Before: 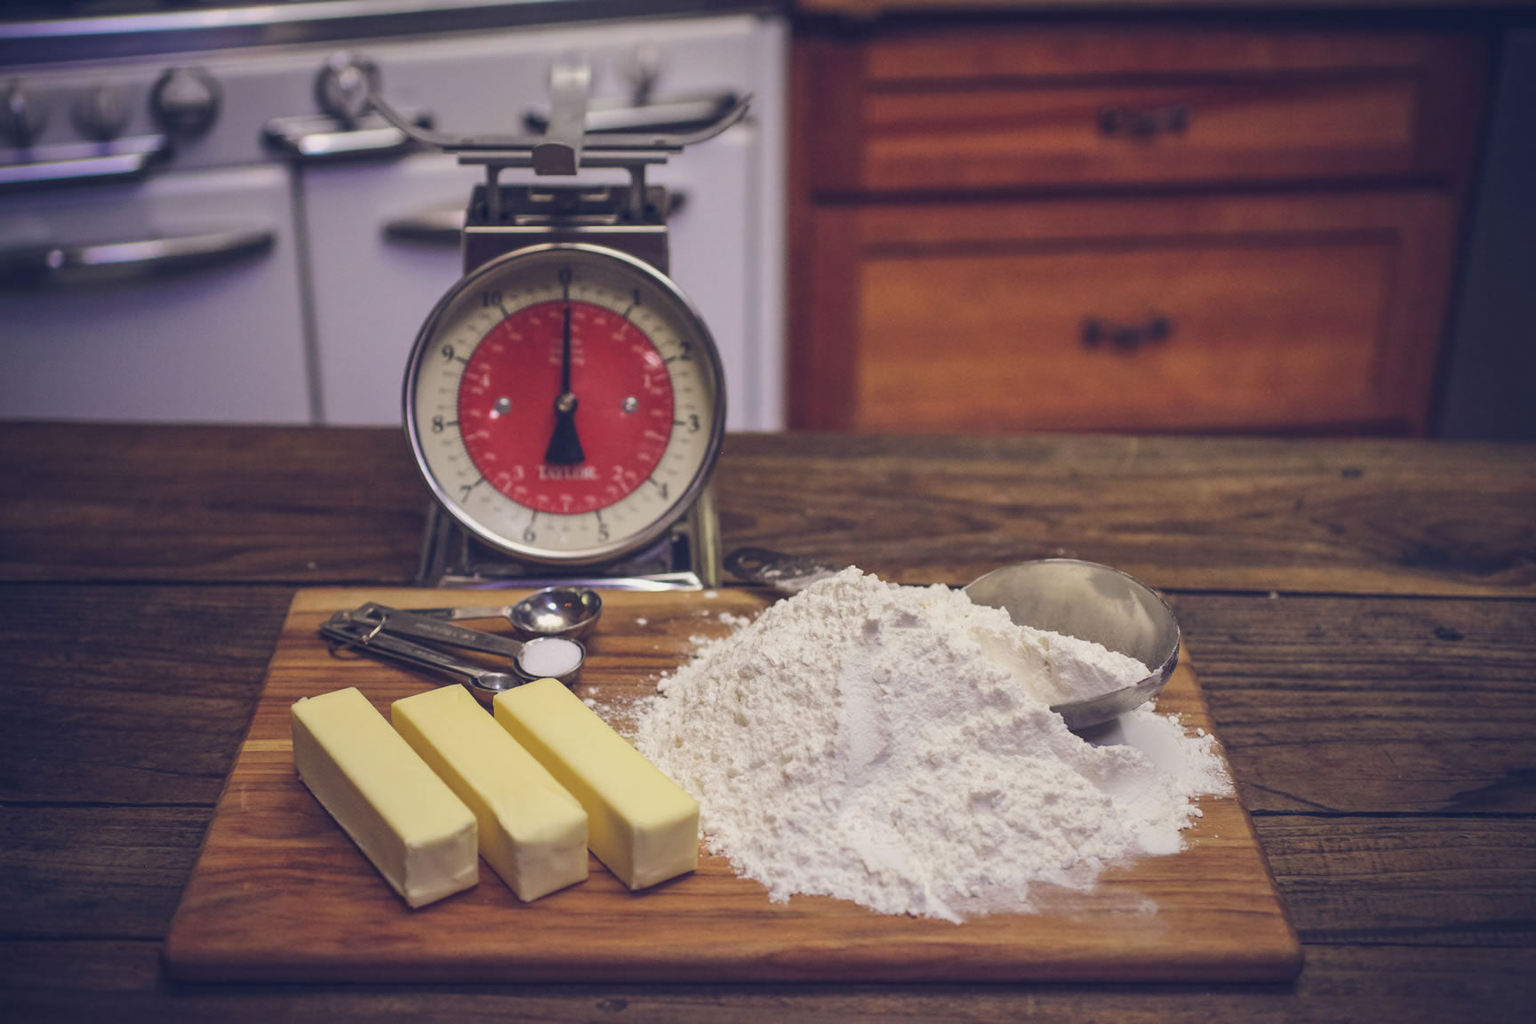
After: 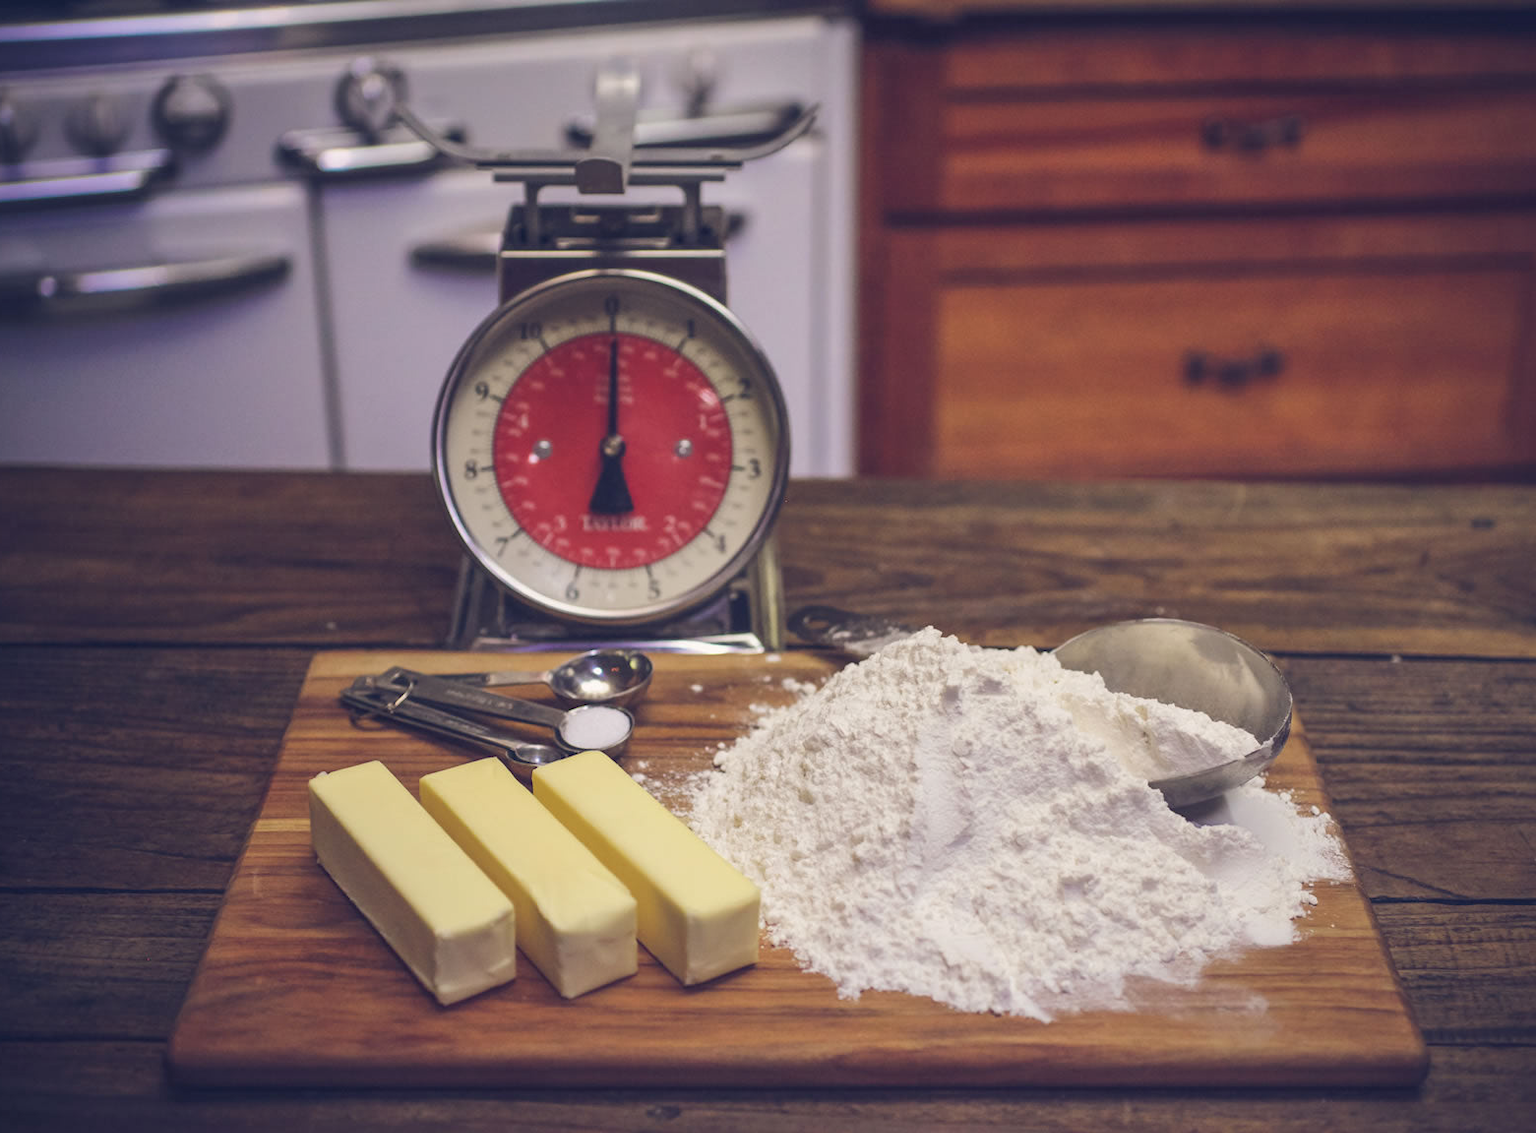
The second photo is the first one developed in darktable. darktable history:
crop and rotate: left 0.863%, right 8.771%
exposure: exposure 0.127 EV, compensate highlight preservation false
